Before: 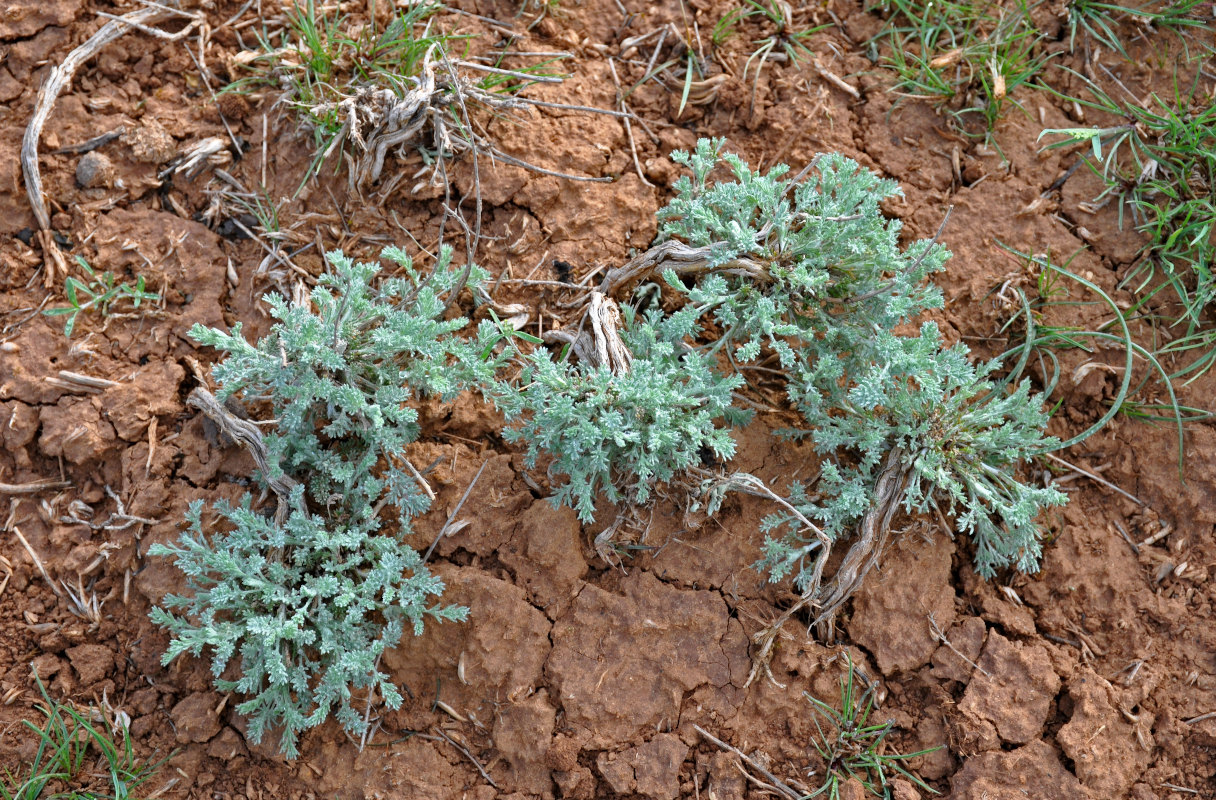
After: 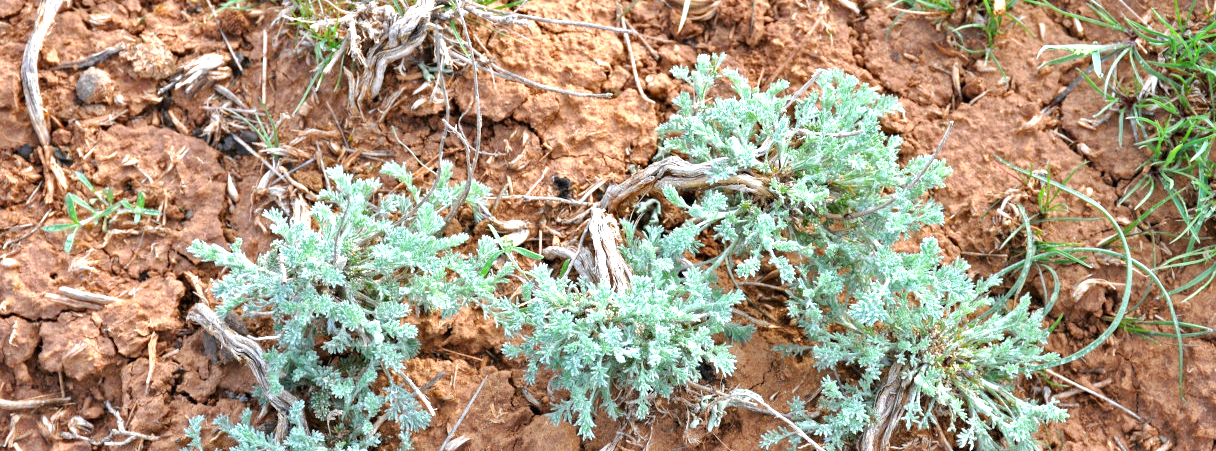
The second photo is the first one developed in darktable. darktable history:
exposure: exposure 1 EV, compensate exposure bias true
crop and rotate: top 10.585%, bottom 32.99%
